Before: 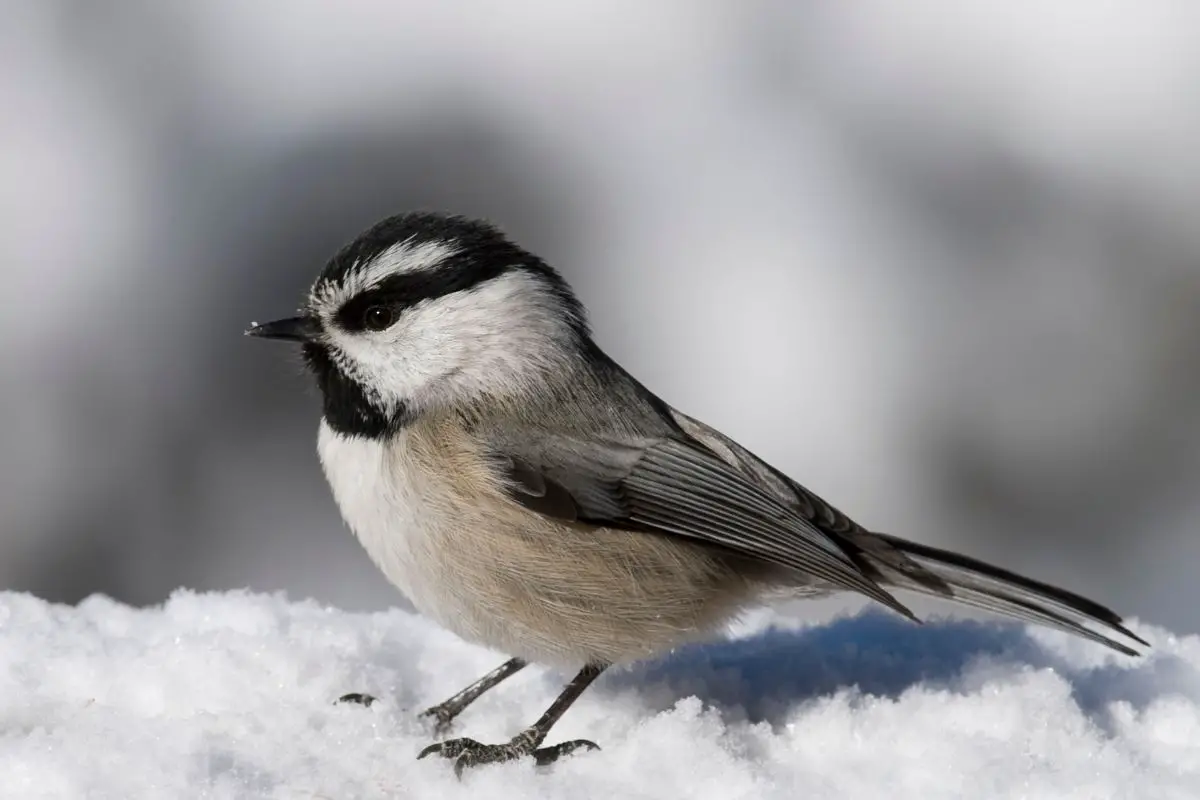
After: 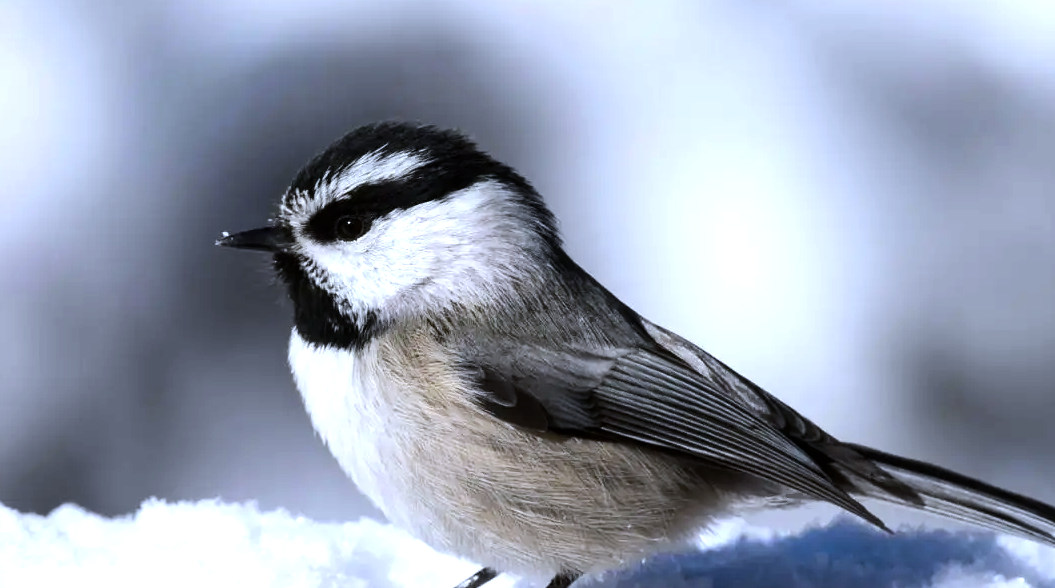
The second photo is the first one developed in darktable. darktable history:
white balance: red 0.948, green 1.02, blue 1.176
crop and rotate: left 2.425%, top 11.305%, right 9.6%, bottom 15.08%
tone equalizer: -8 EV -0.75 EV, -7 EV -0.7 EV, -6 EV -0.6 EV, -5 EV -0.4 EV, -3 EV 0.4 EV, -2 EV 0.6 EV, -1 EV 0.7 EV, +0 EV 0.75 EV, edges refinement/feathering 500, mask exposure compensation -1.57 EV, preserve details no
